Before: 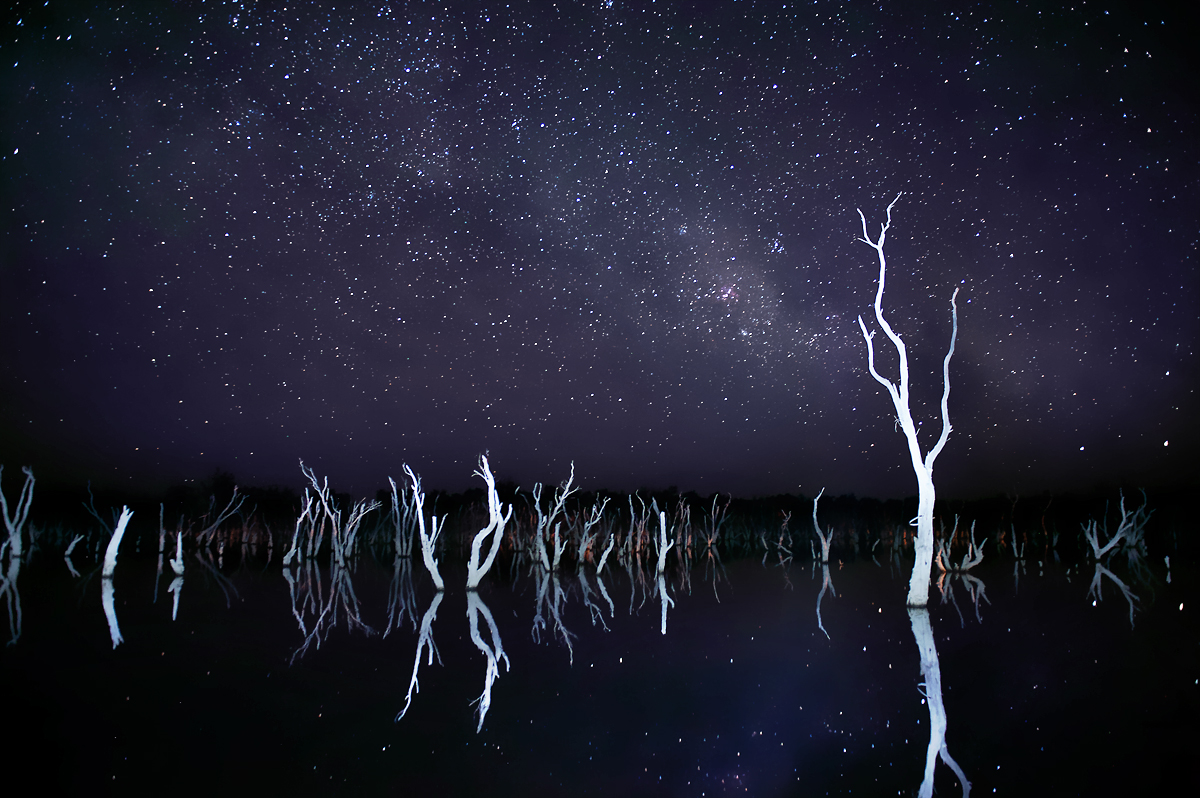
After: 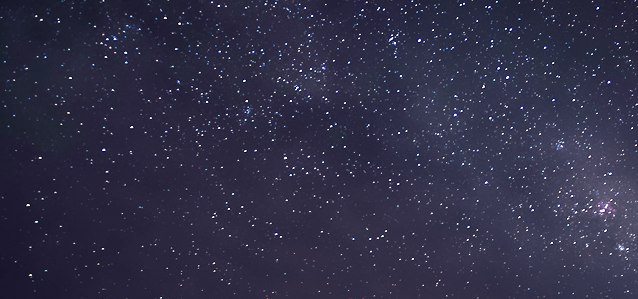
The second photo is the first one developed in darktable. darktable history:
crop: left 10.296%, top 10.727%, right 36.505%, bottom 51.754%
base curve: curves: ch0 [(0, 0) (0.989, 0.992)], preserve colors none
